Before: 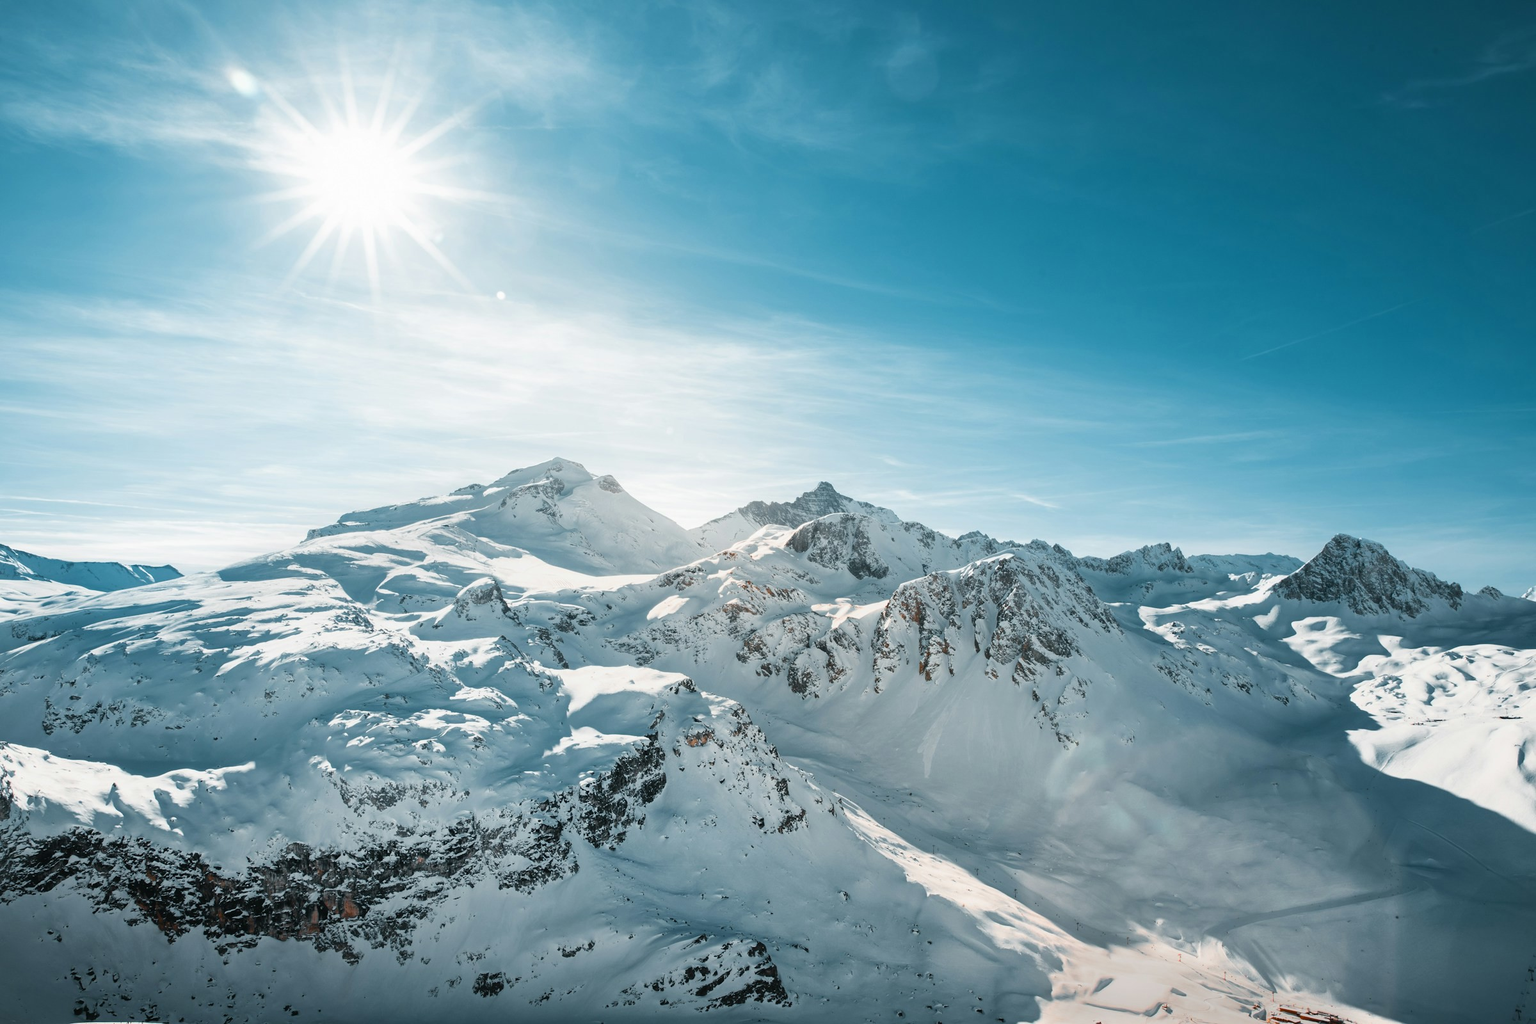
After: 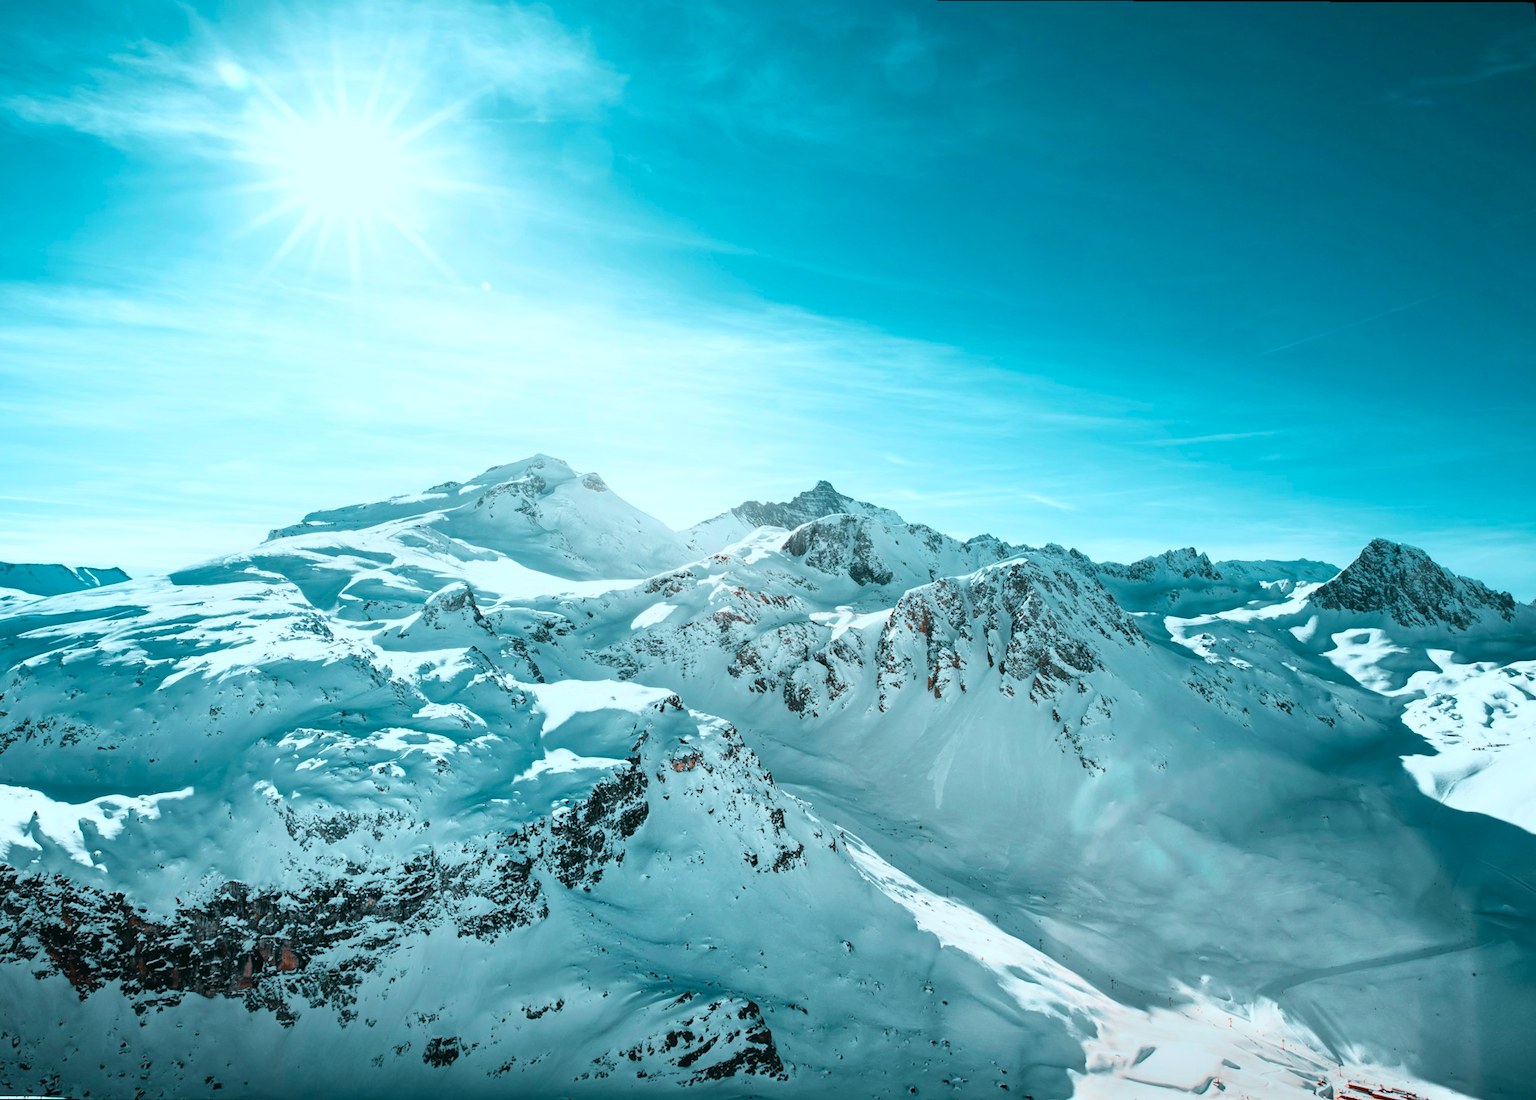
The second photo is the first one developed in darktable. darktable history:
tone curve: curves: ch0 [(0, 0.01) (0.037, 0.032) (0.131, 0.108) (0.275, 0.258) (0.483, 0.512) (0.61, 0.661) (0.696, 0.76) (0.792, 0.867) (0.911, 0.955) (0.997, 0.995)]; ch1 [(0, 0) (0.308, 0.268) (0.425, 0.383) (0.503, 0.502) (0.529, 0.543) (0.706, 0.754) (0.869, 0.907) (1, 1)]; ch2 [(0, 0) (0.228, 0.196) (0.336, 0.315) (0.399, 0.403) (0.485, 0.487) (0.502, 0.502) (0.525, 0.523) (0.545, 0.552) (0.587, 0.61) (0.636, 0.654) (0.711, 0.729) (0.855, 0.87) (0.998, 0.977)], color space Lab, independent channels, preserve colors none
rotate and perspective: rotation 0.215°, lens shift (vertical) -0.139, crop left 0.069, crop right 0.939, crop top 0.002, crop bottom 0.996
color correction: highlights a* -10.04, highlights b* -10.37
